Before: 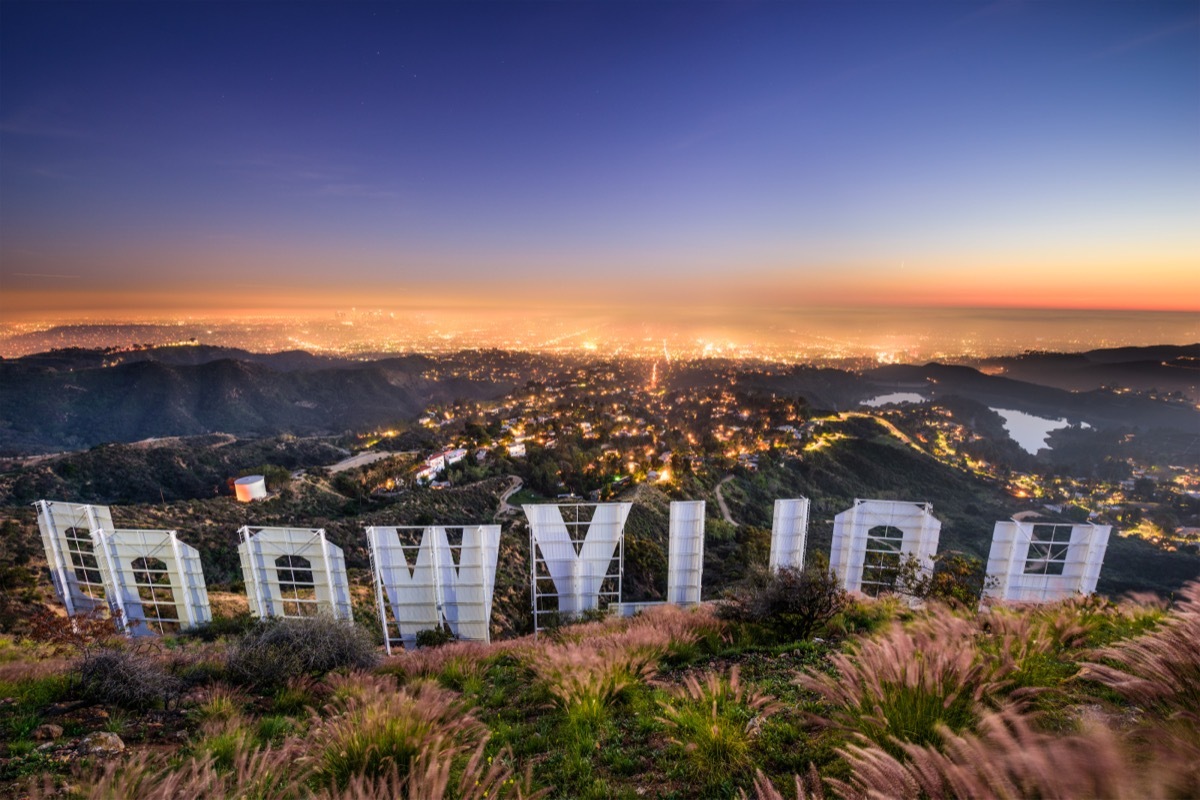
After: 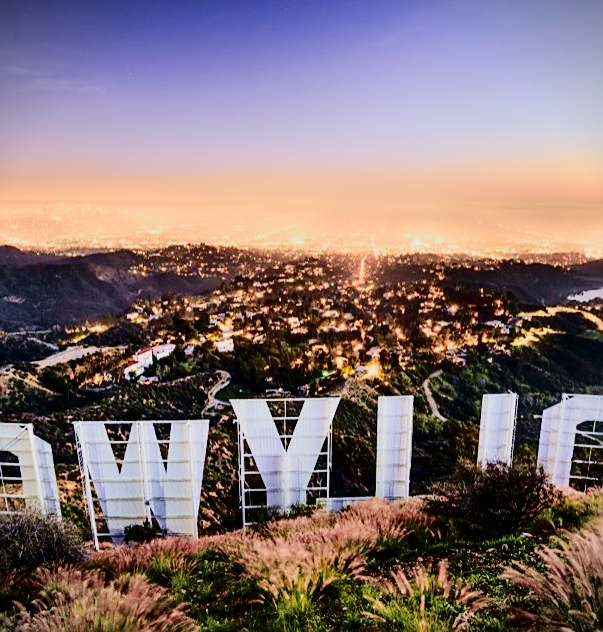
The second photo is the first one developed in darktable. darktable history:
tone curve: curves: ch0 [(0, 0) (0.049, 0.01) (0.154, 0.081) (0.491, 0.519) (0.748, 0.765) (1, 0.919)]; ch1 [(0, 0) (0.172, 0.123) (0.317, 0.272) (0.401, 0.422) (0.499, 0.497) (0.531, 0.54) (0.615, 0.603) (0.741, 0.783) (1, 1)]; ch2 [(0, 0) (0.411, 0.424) (0.483, 0.478) (0.544, 0.56) (0.686, 0.638) (1, 1)], color space Lab, independent channels, preserve colors none
crop and rotate: angle 0.022°, left 24.343%, top 13.165%, right 25.358%, bottom 7.746%
vignetting: fall-off start 100.26%
sharpen: on, module defaults
tone equalizer: on, module defaults
base curve: curves: ch0 [(0, 0) (0.036, 0.025) (0.121, 0.166) (0.206, 0.329) (0.605, 0.79) (1, 1)], preserve colors none
